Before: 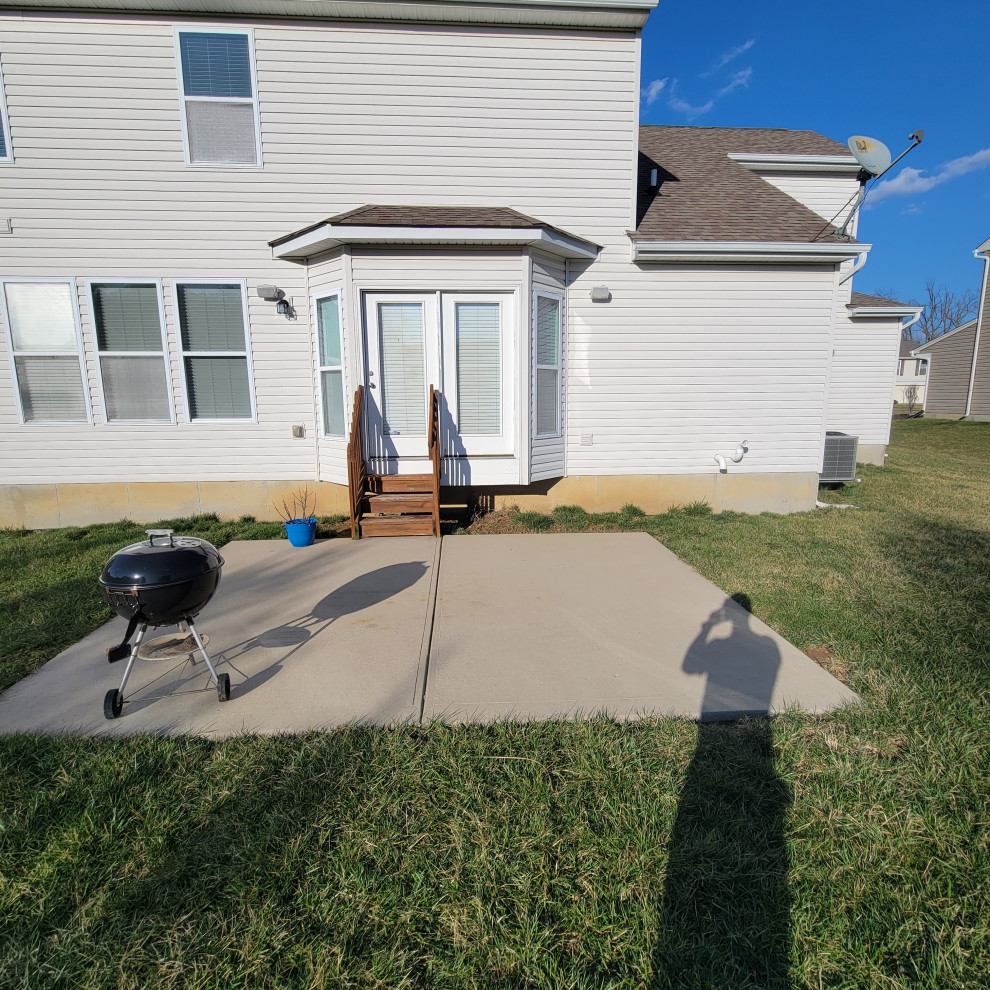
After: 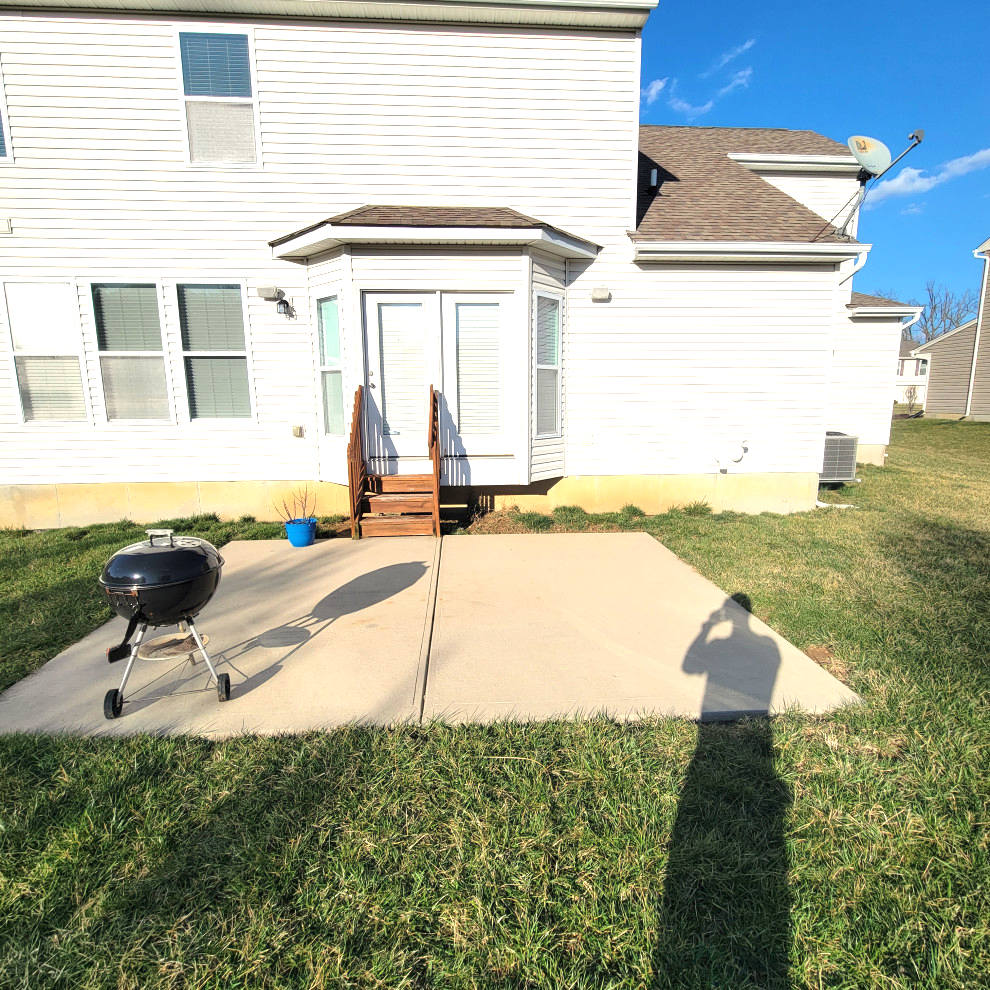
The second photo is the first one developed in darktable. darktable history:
exposure: black level correction 0, exposure 1 EV, compensate highlight preservation false
white balance: red 1.029, blue 0.92
